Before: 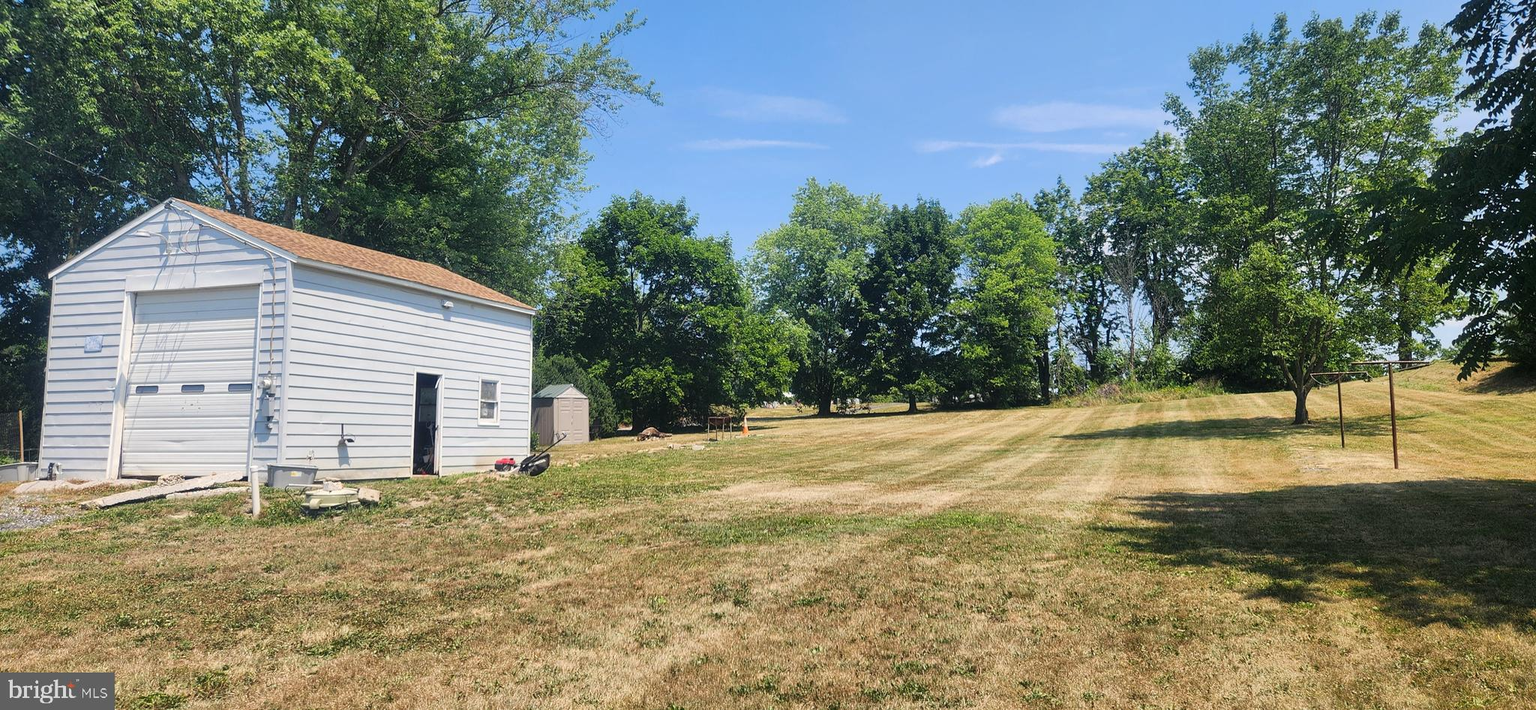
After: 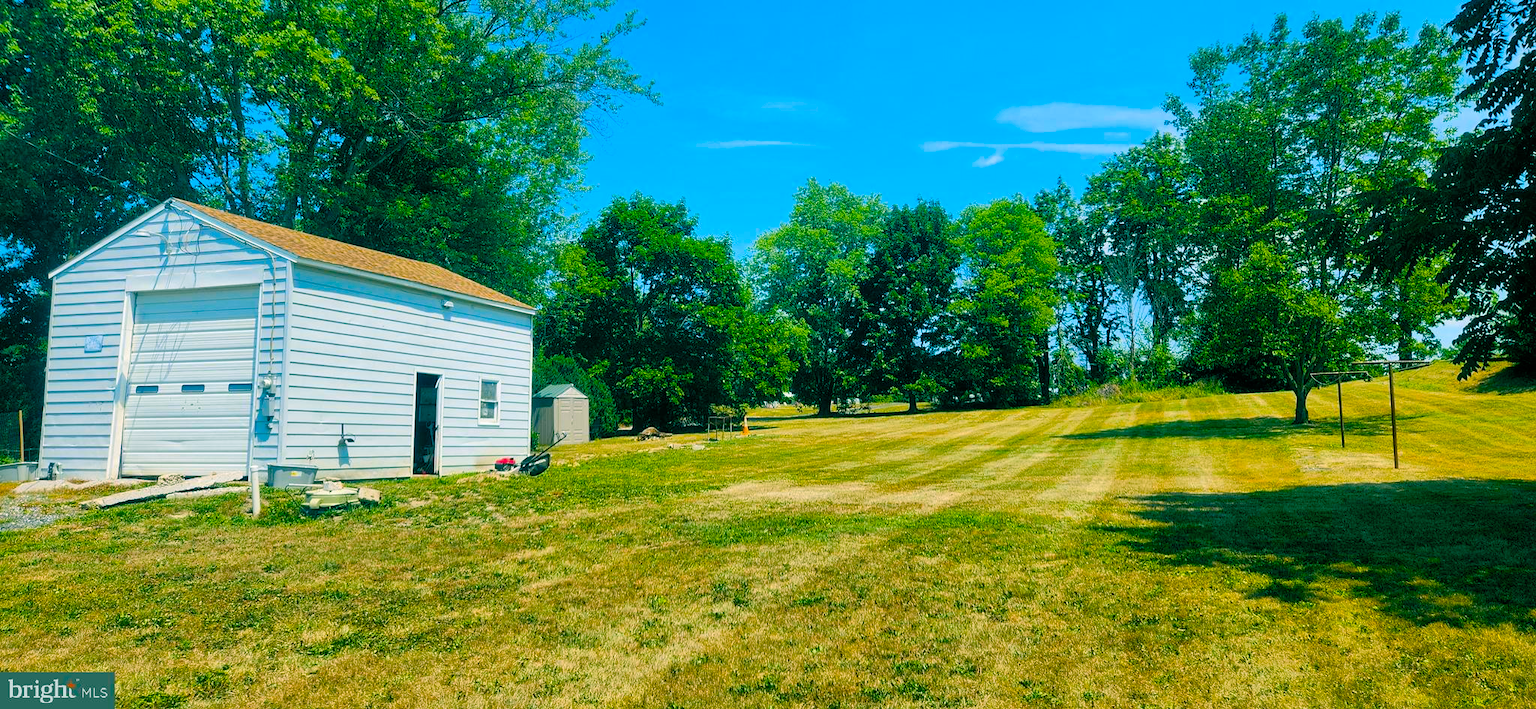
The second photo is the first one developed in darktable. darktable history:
color balance rgb: power › chroma 2.152%, power › hue 166.96°, global offset › luminance -0.322%, global offset › chroma 0.111%, global offset › hue 164.72°, perceptual saturation grading › global saturation 98.814%
